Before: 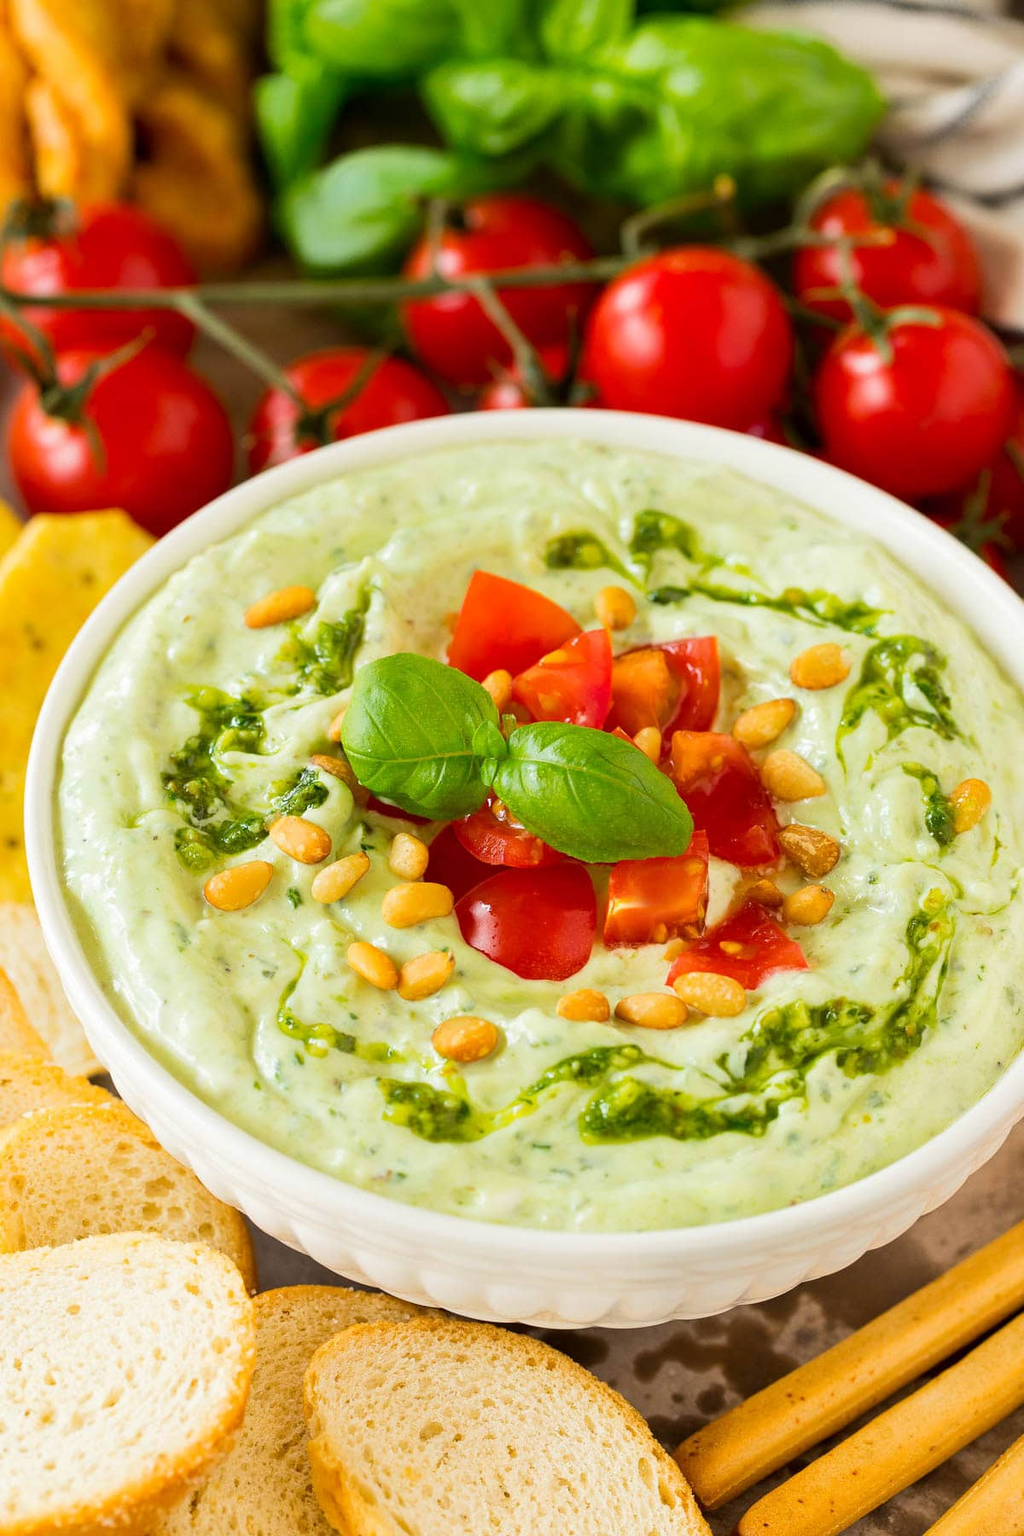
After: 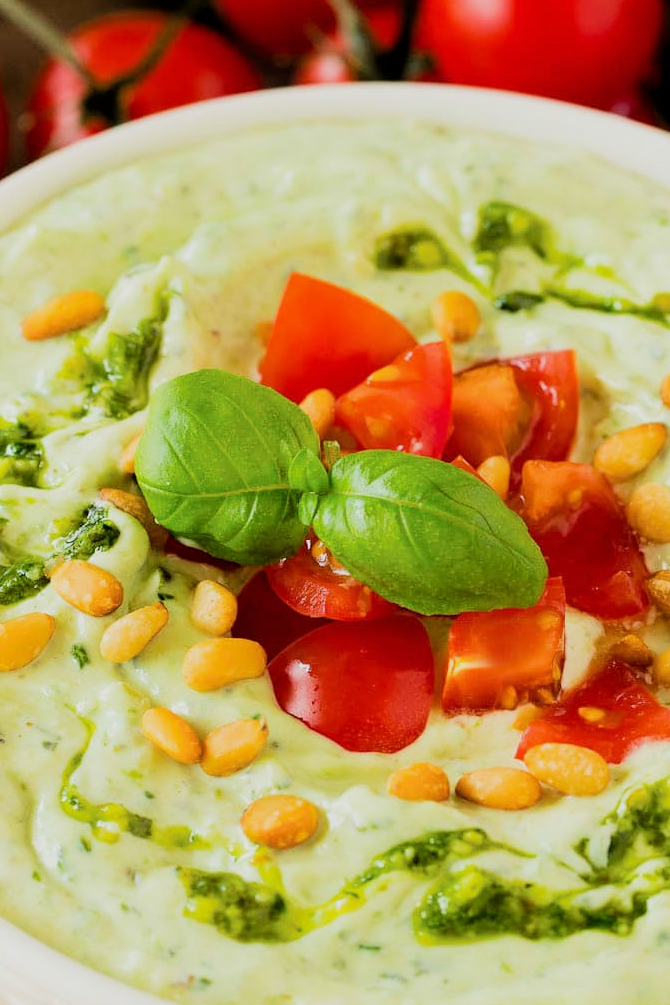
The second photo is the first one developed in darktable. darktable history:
crop and rotate: left 22.13%, top 22.054%, right 22.026%, bottom 22.102%
filmic rgb: black relative exposure -5 EV, hardness 2.88, contrast 1.3
